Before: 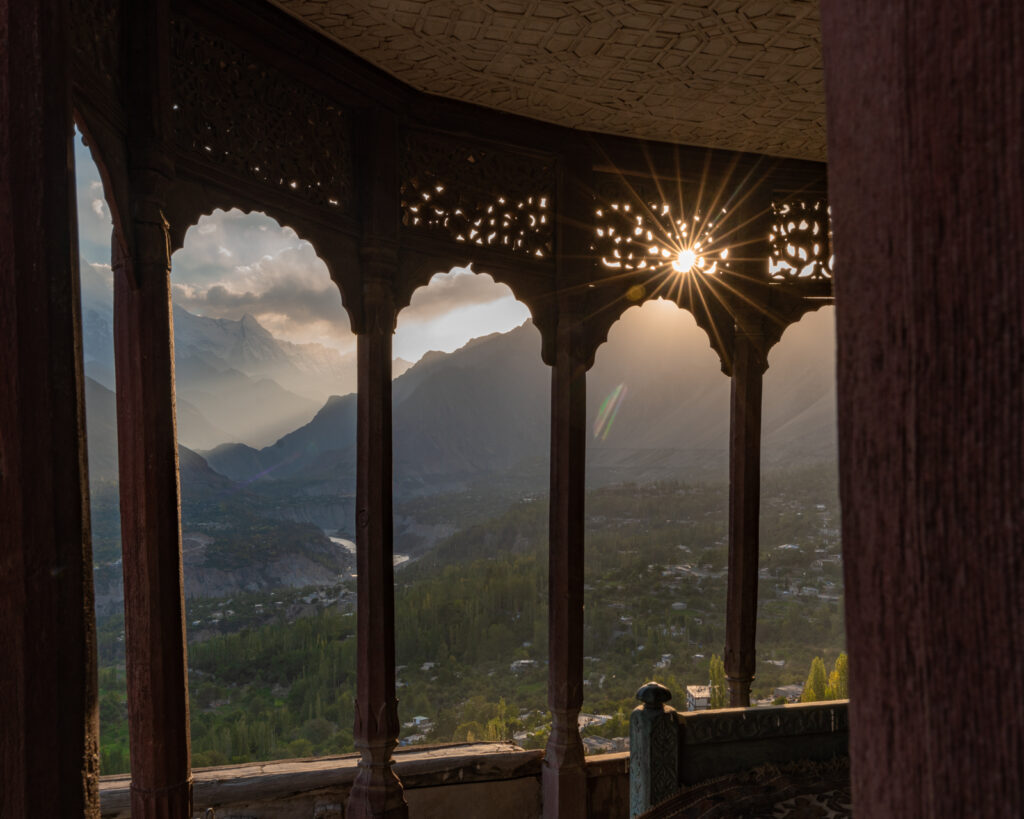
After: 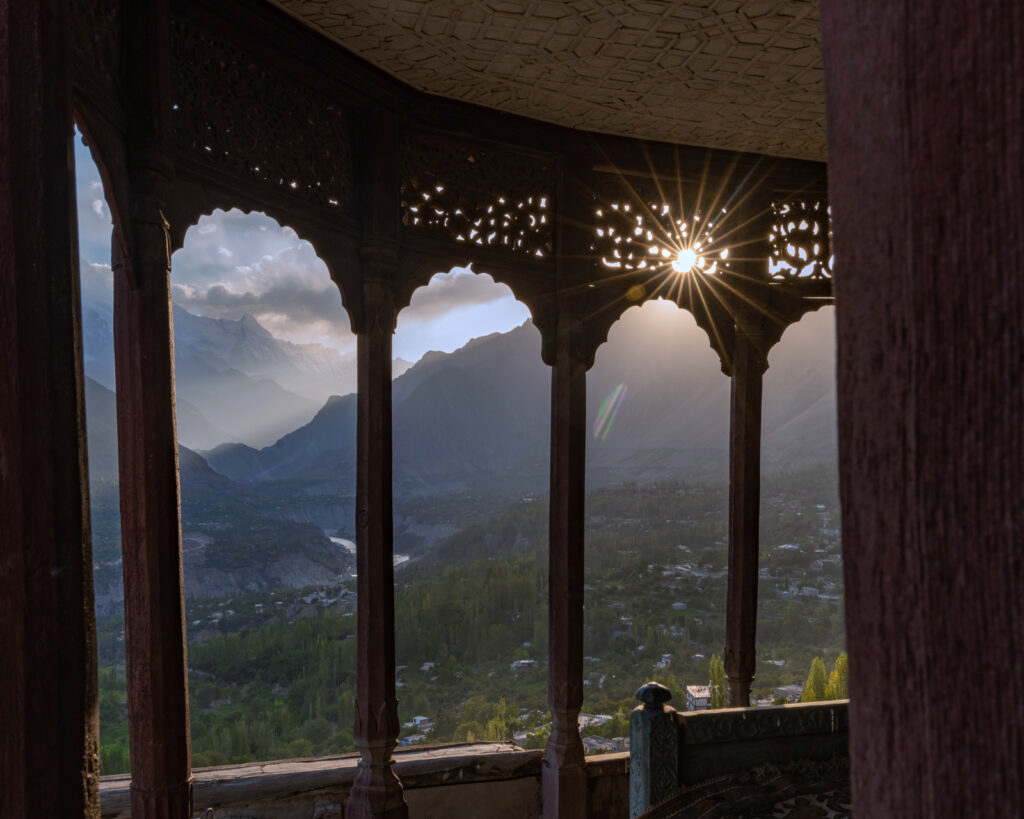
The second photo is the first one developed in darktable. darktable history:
white balance: red 0.948, green 1.02, blue 1.176
